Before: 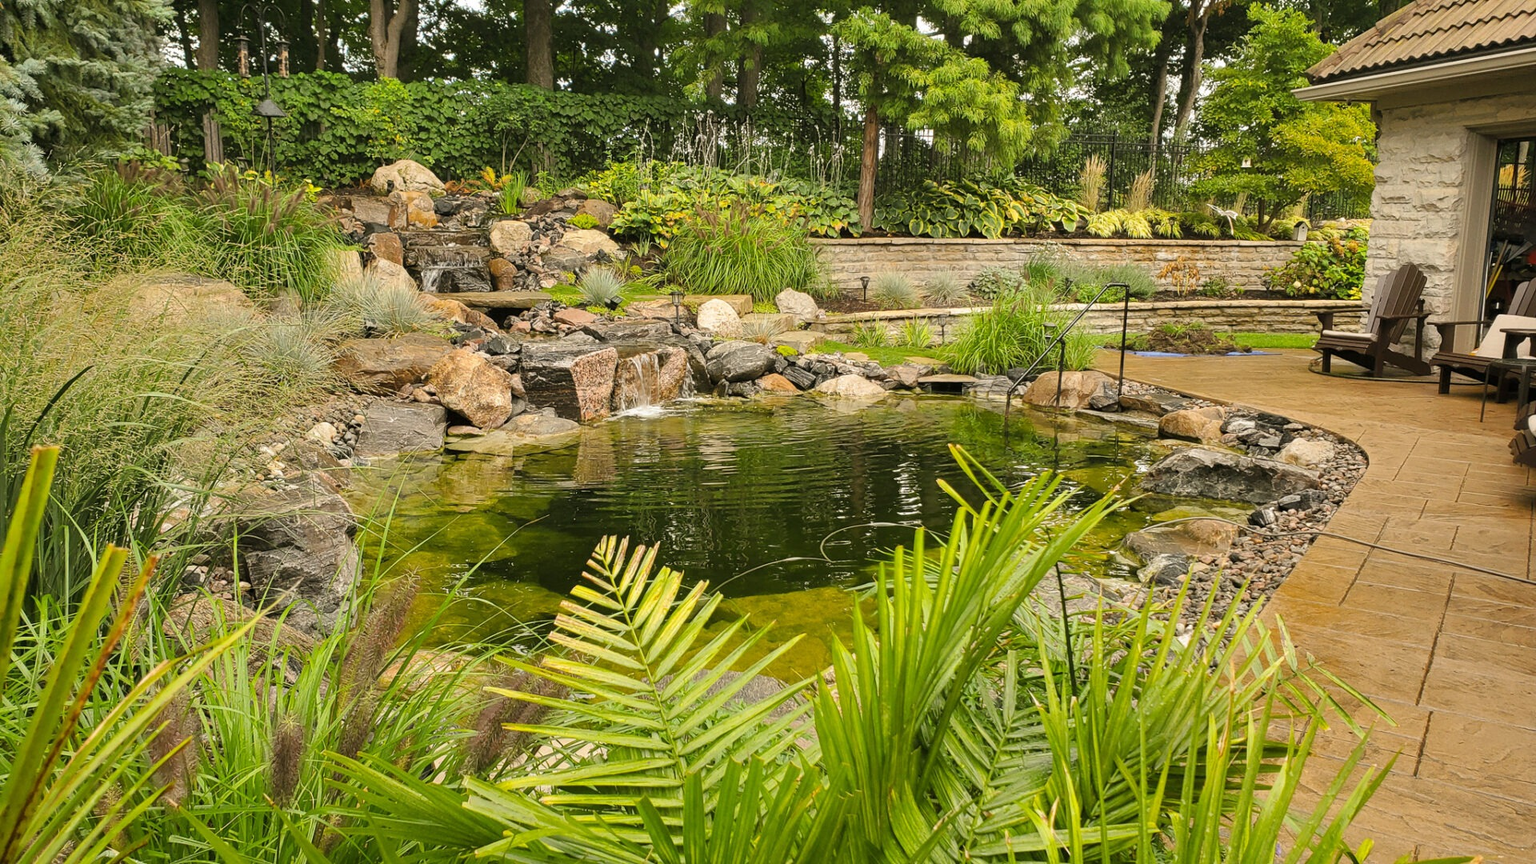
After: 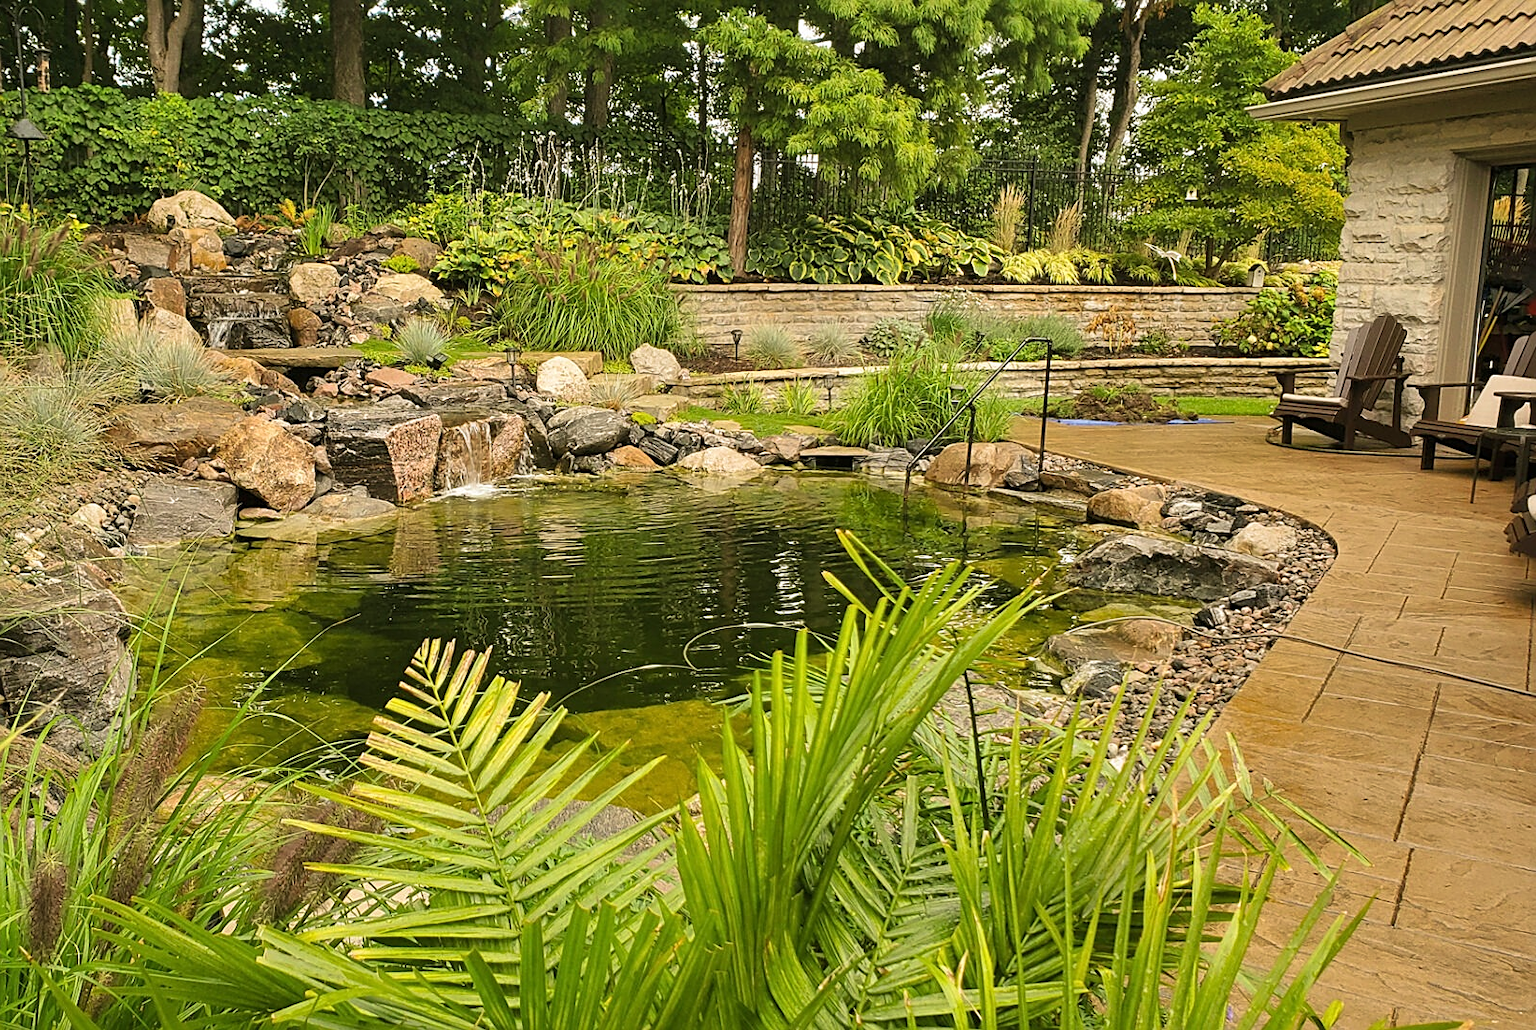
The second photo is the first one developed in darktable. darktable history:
velvia: on, module defaults
sharpen: on, module defaults
crop: left 16.145%
exposure: compensate highlight preservation false
